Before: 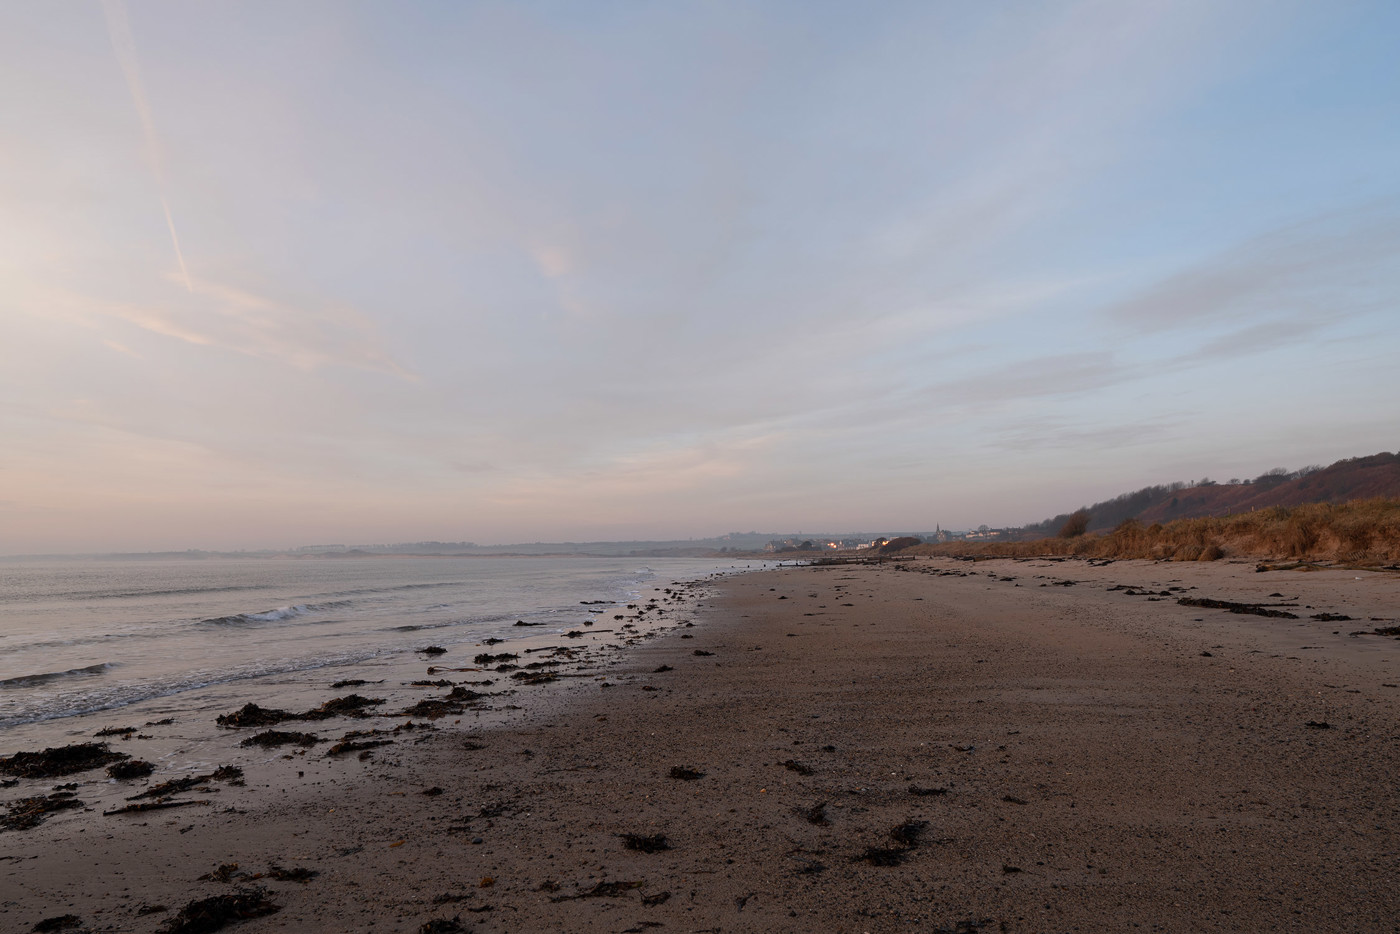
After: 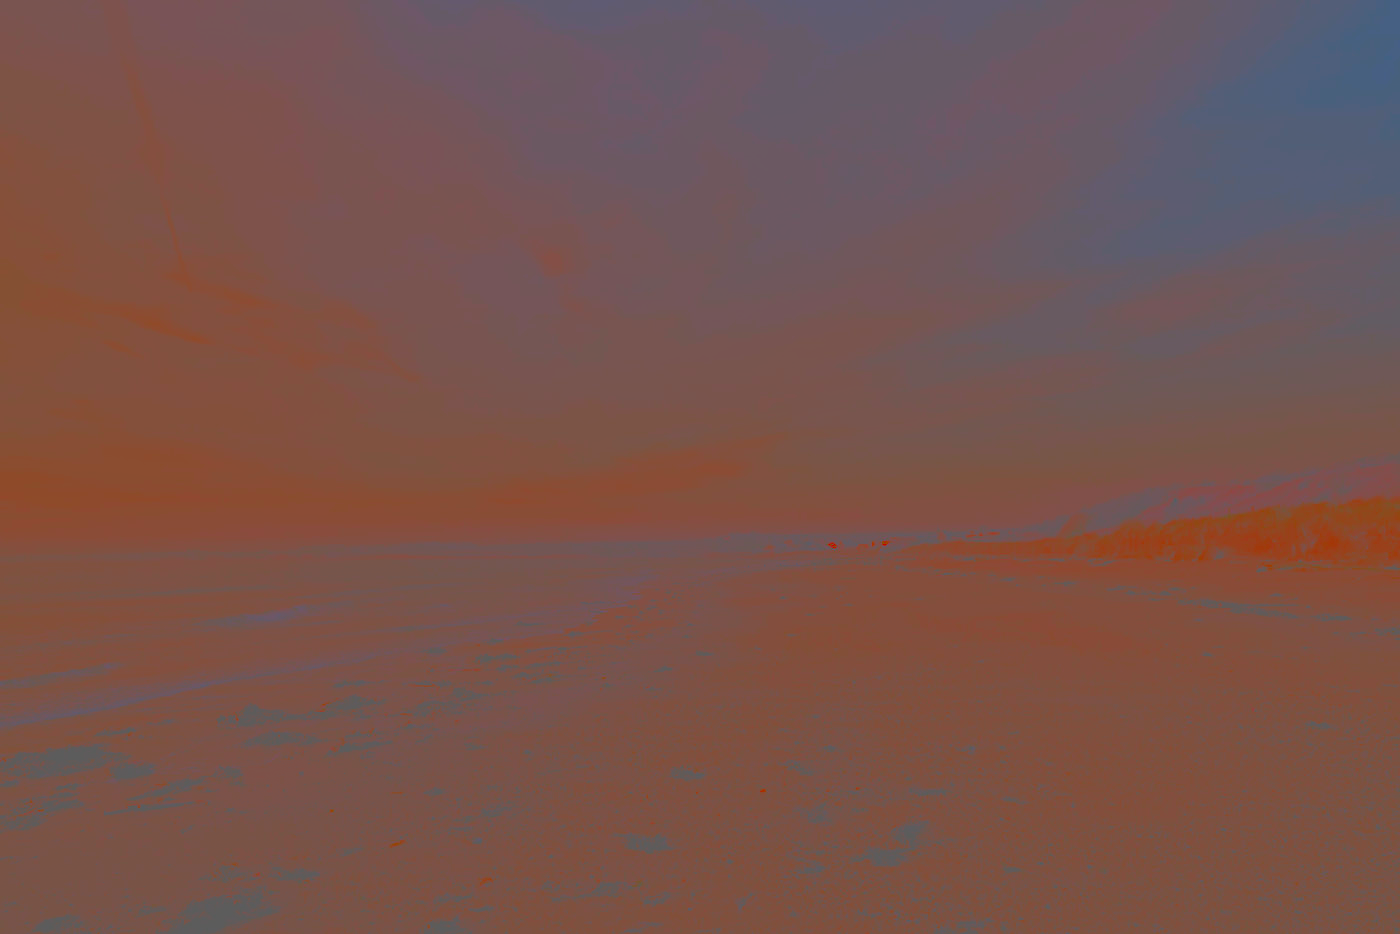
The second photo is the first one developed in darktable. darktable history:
sharpen: on, module defaults
white balance: red 1.127, blue 0.943
contrast brightness saturation: contrast -0.99, brightness -0.17, saturation 0.75
